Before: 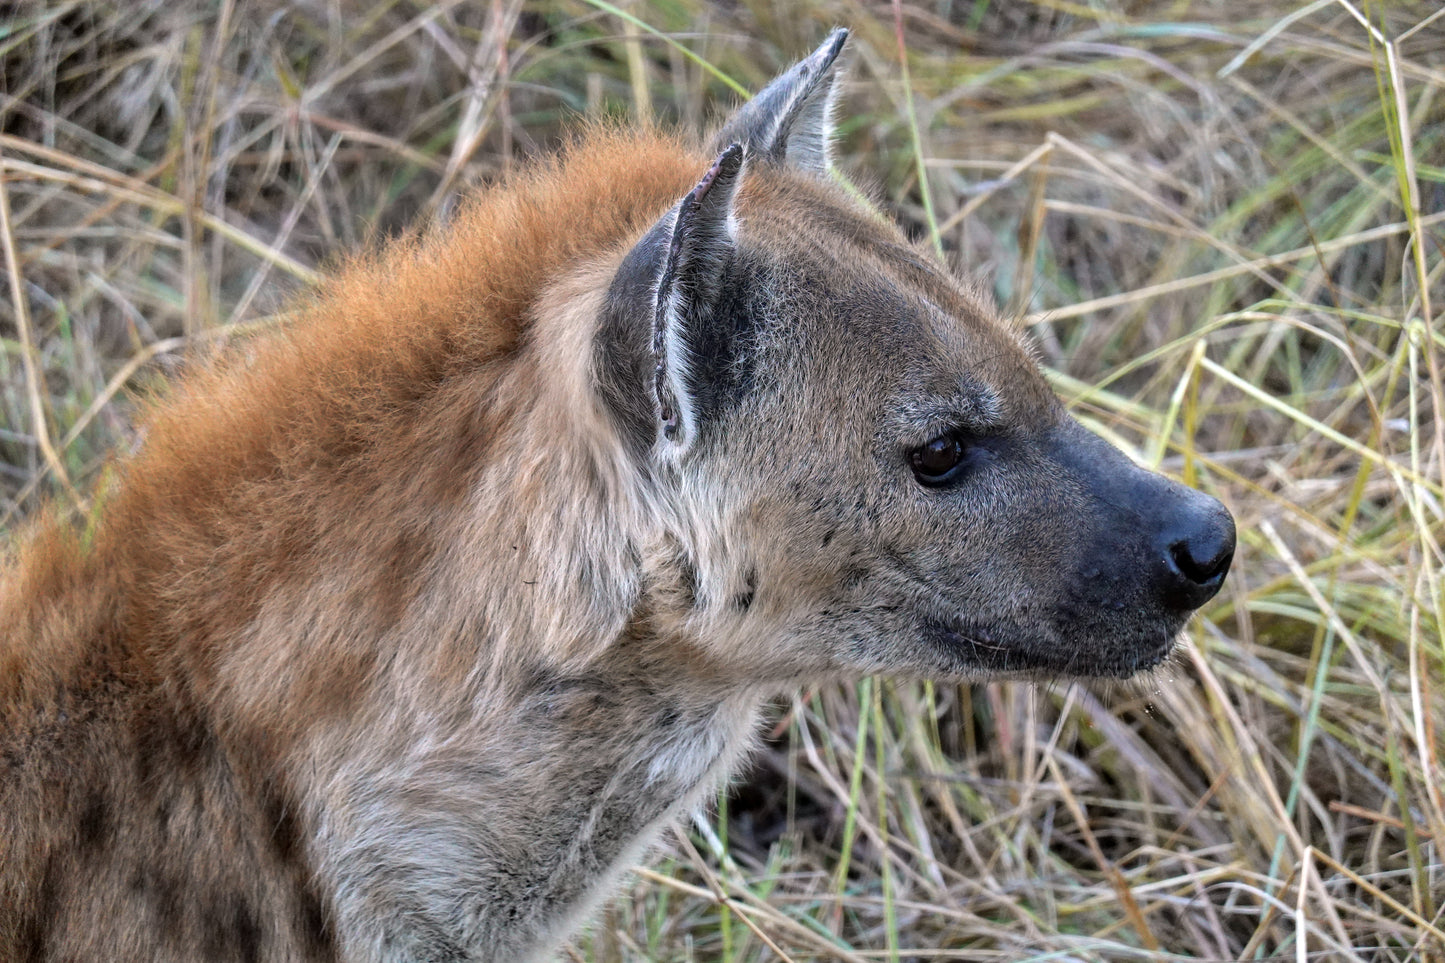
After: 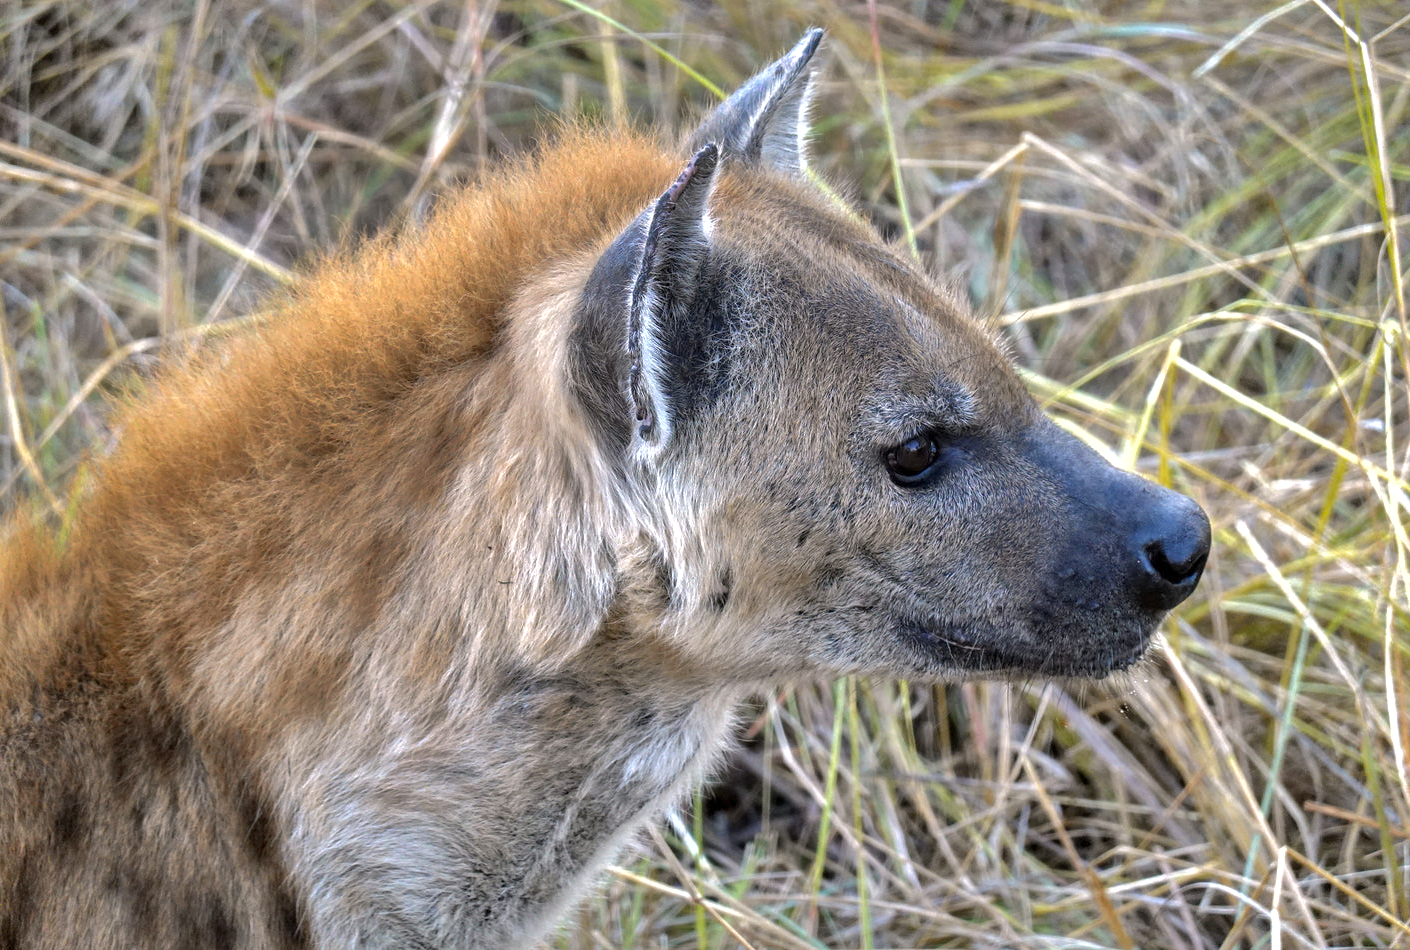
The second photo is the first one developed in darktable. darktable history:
exposure: exposure 0.485 EV, compensate highlight preservation false
color contrast: green-magenta contrast 0.8, blue-yellow contrast 1.1, unbound 0
shadows and highlights: shadows 40, highlights -60
crop and rotate: left 1.774%, right 0.633%, bottom 1.28%
